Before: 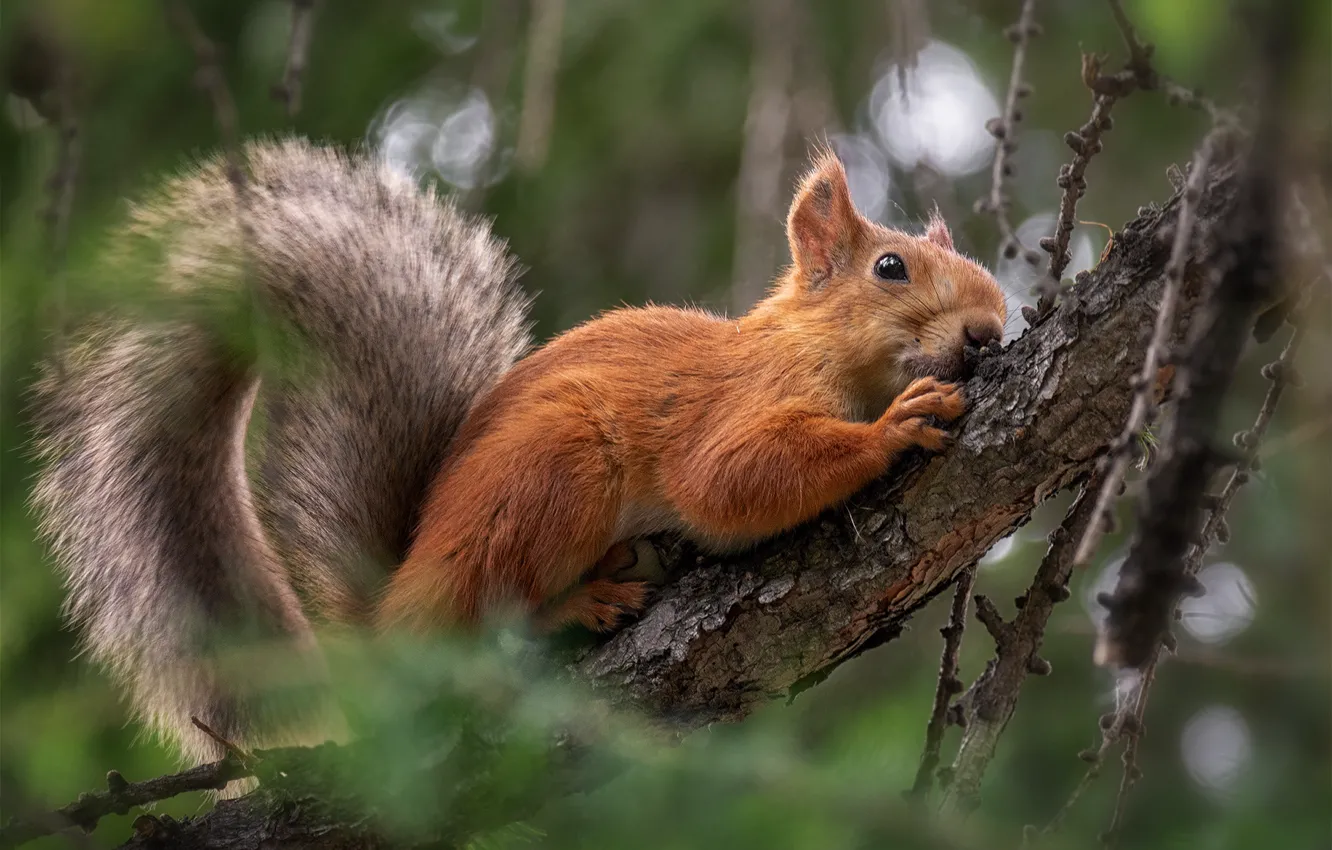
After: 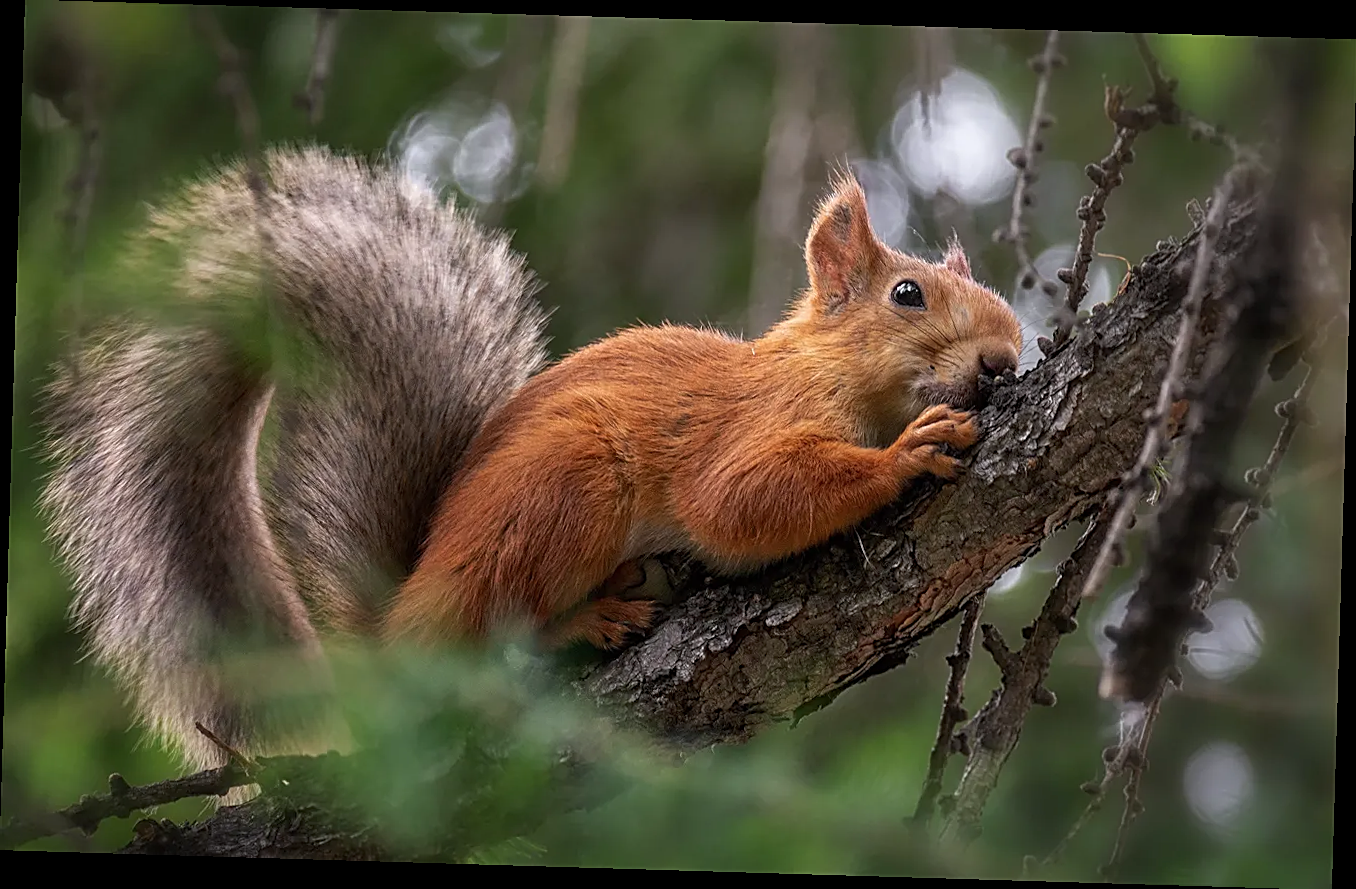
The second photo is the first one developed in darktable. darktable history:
rotate and perspective: rotation 1.72°, automatic cropping off
sharpen: amount 0.6
white balance: red 0.988, blue 1.017
